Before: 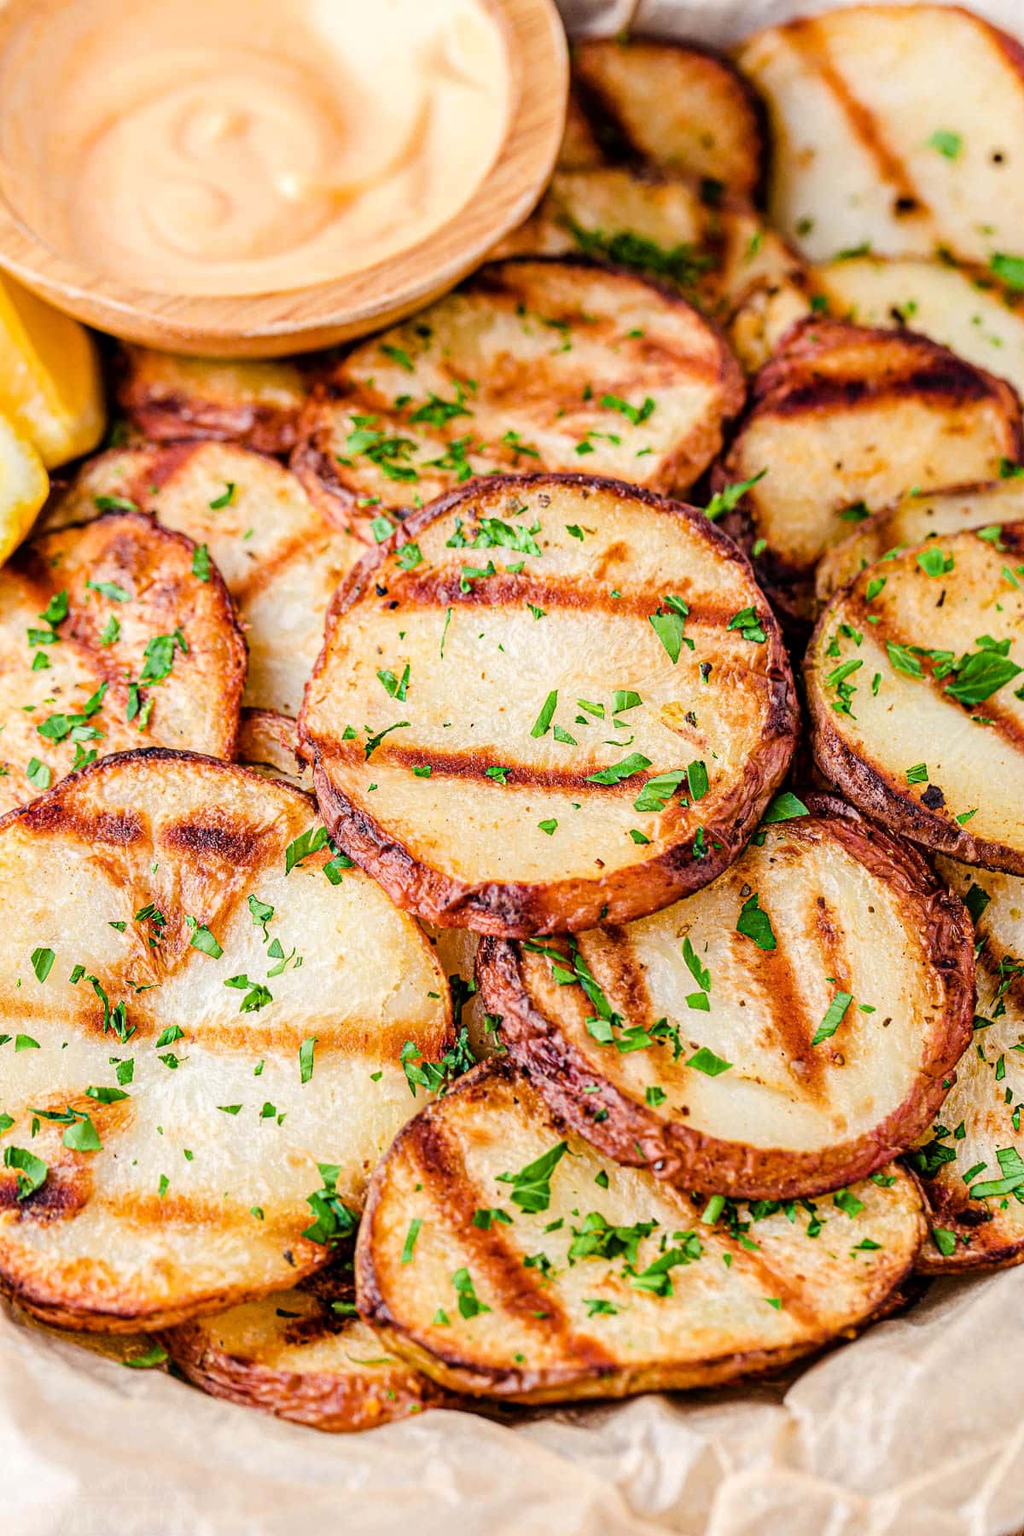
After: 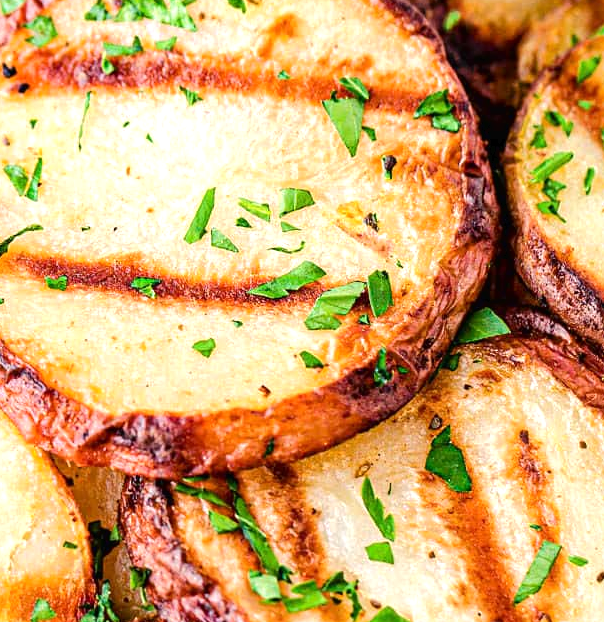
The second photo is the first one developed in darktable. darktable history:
tone curve: curves: ch0 [(0, 0) (0.003, 0.014) (0.011, 0.014) (0.025, 0.022) (0.044, 0.041) (0.069, 0.063) (0.1, 0.086) (0.136, 0.118) (0.177, 0.161) (0.224, 0.211) (0.277, 0.262) (0.335, 0.323) (0.399, 0.384) (0.468, 0.459) (0.543, 0.54) (0.623, 0.624) (0.709, 0.711) (0.801, 0.796) (0.898, 0.879) (1, 1)], color space Lab, independent channels, preserve colors none
crop: left 36.537%, top 34.54%, right 13.066%, bottom 30.901%
exposure: exposure 0.427 EV, compensate highlight preservation false
